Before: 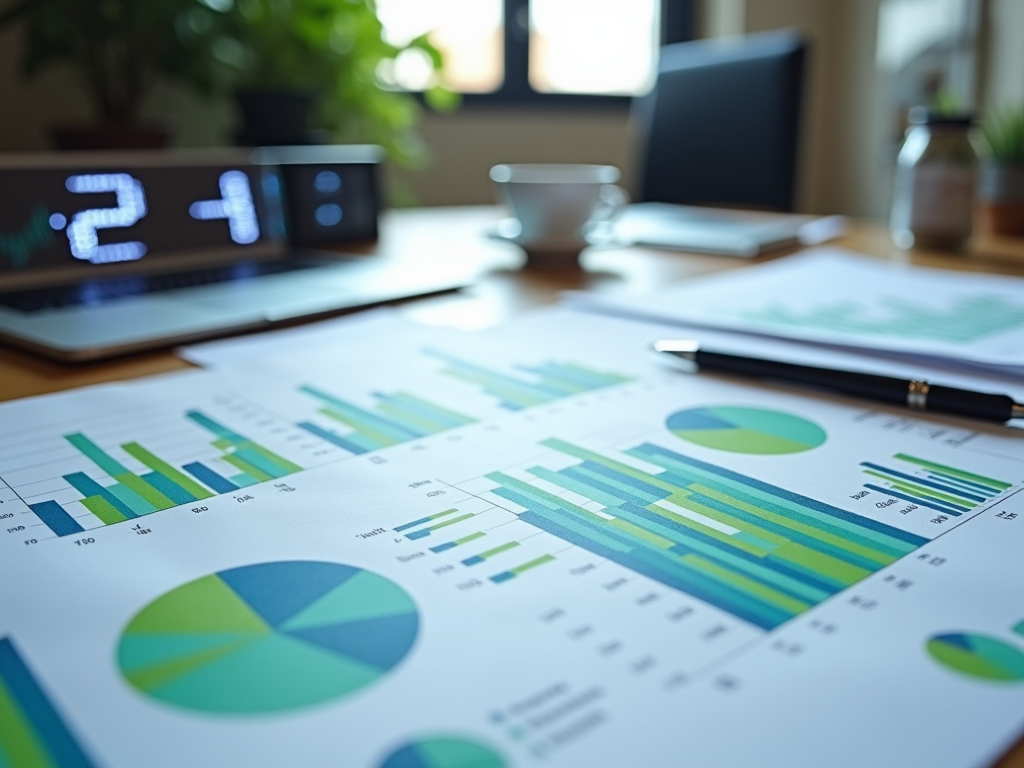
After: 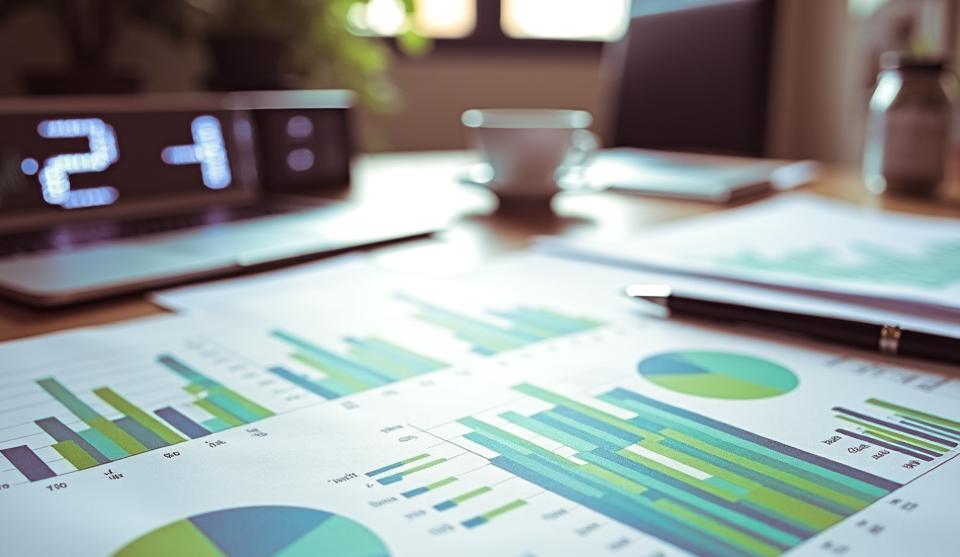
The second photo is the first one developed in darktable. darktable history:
split-toning: shadows › saturation 0.41, highlights › saturation 0, compress 33.55%
crop: left 2.737%, top 7.287%, right 3.421%, bottom 20.179%
exposure: black level correction 0, exposure 0.2 EV, compensate exposure bias true, compensate highlight preservation false
color calibration: x 0.329, y 0.345, temperature 5633 K
